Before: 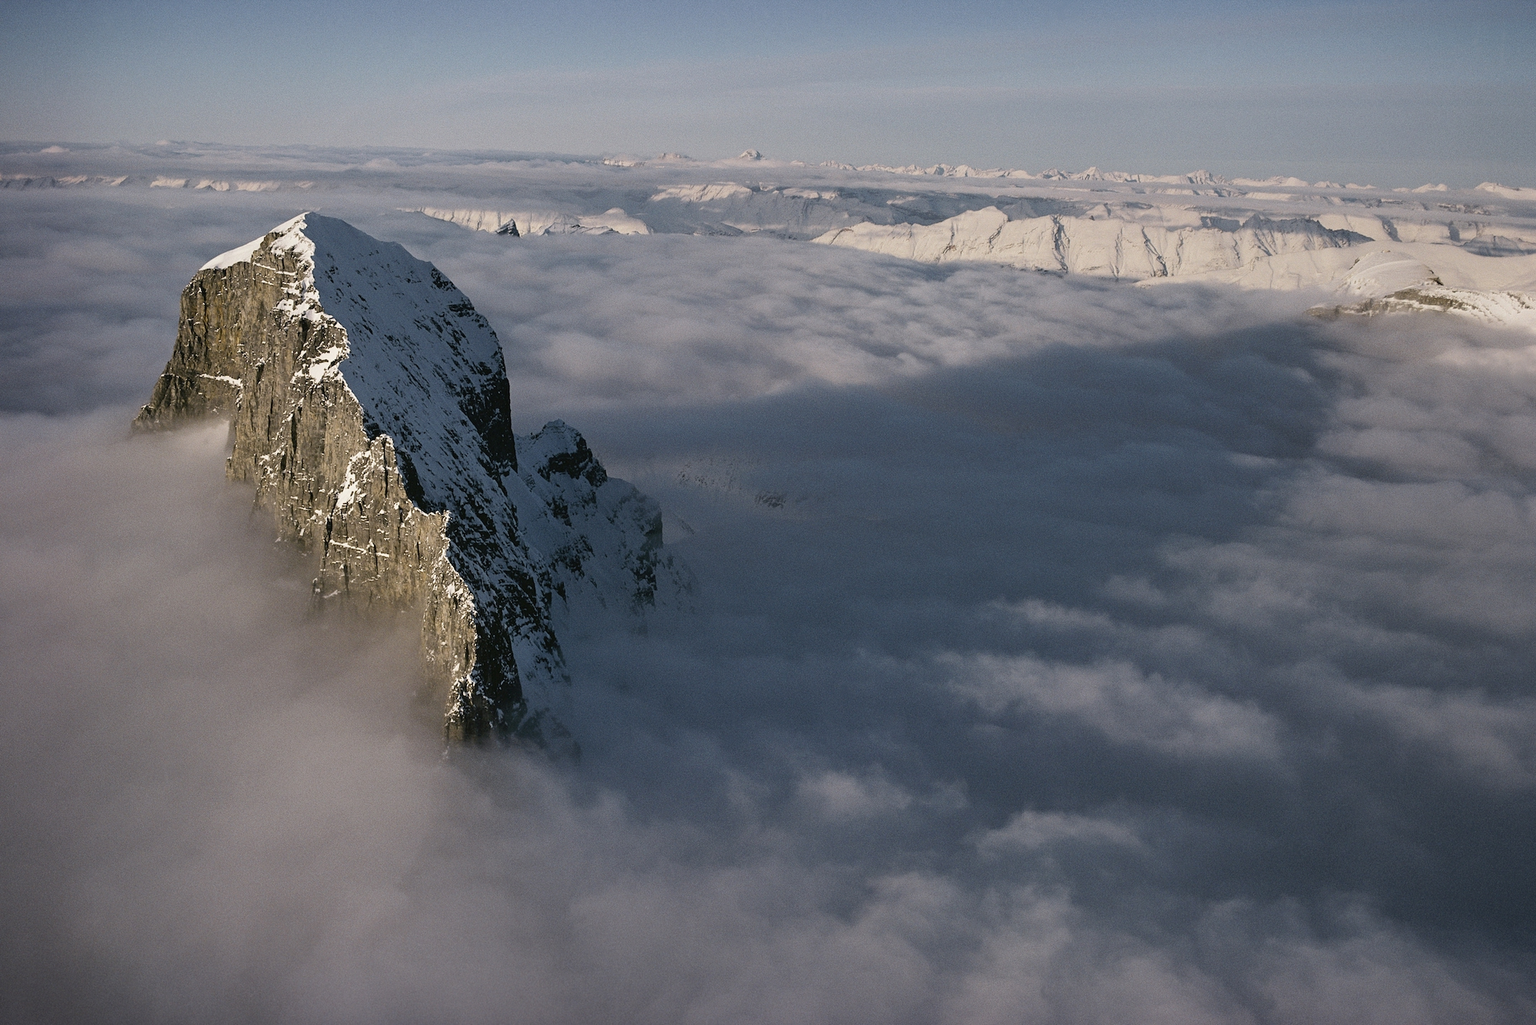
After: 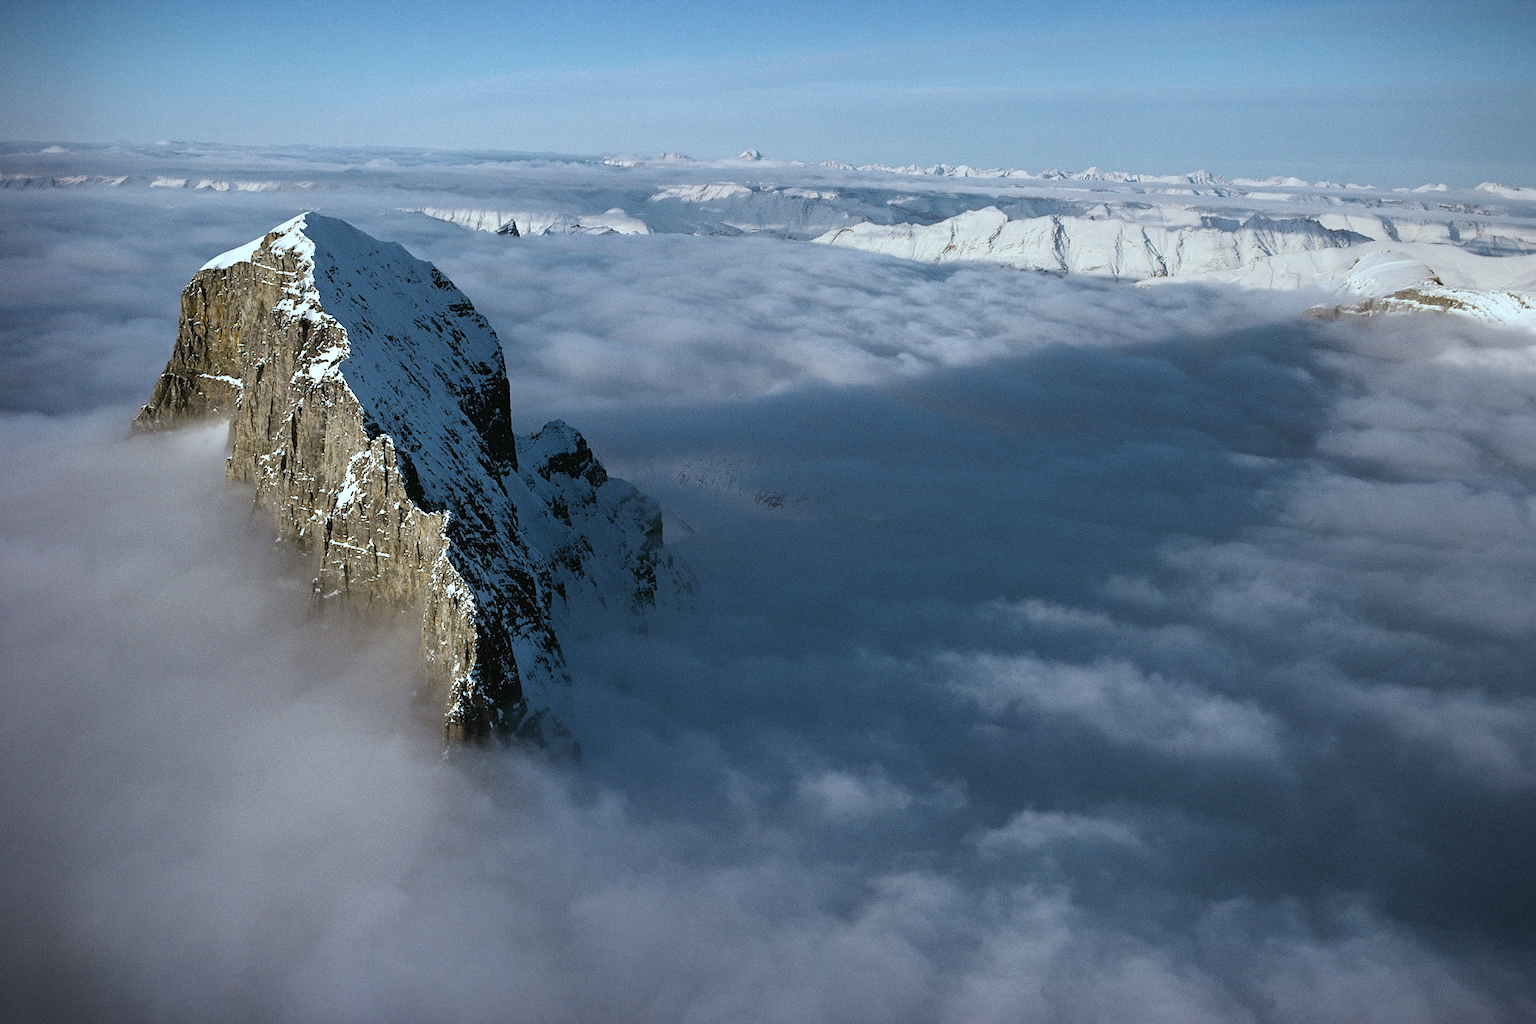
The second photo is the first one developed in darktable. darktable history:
color correction: highlights a* -10.46, highlights b* -19.39
vignetting: fall-off start 97.29%, fall-off radius 78.37%, brightness -0.421, saturation -0.201, width/height ratio 1.115
tone equalizer: -8 EV -0.43 EV, -7 EV -0.428 EV, -6 EV -0.314 EV, -5 EV -0.206 EV, -3 EV 0.252 EV, -2 EV 0.356 EV, -1 EV 0.403 EV, +0 EV 0.396 EV, mask exposure compensation -0.514 EV
color balance rgb: power › luminance -3.872%, power › chroma 0.533%, power › hue 41.6°, linear chroma grading › global chroma 14.685%, perceptual saturation grading › global saturation -1.635%, perceptual saturation grading › highlights -7.617%, perceptual saturation grading › mid-tones 8.004%, perceptual saturation grading › shadows 3.226%, global vibrance 22.469%
